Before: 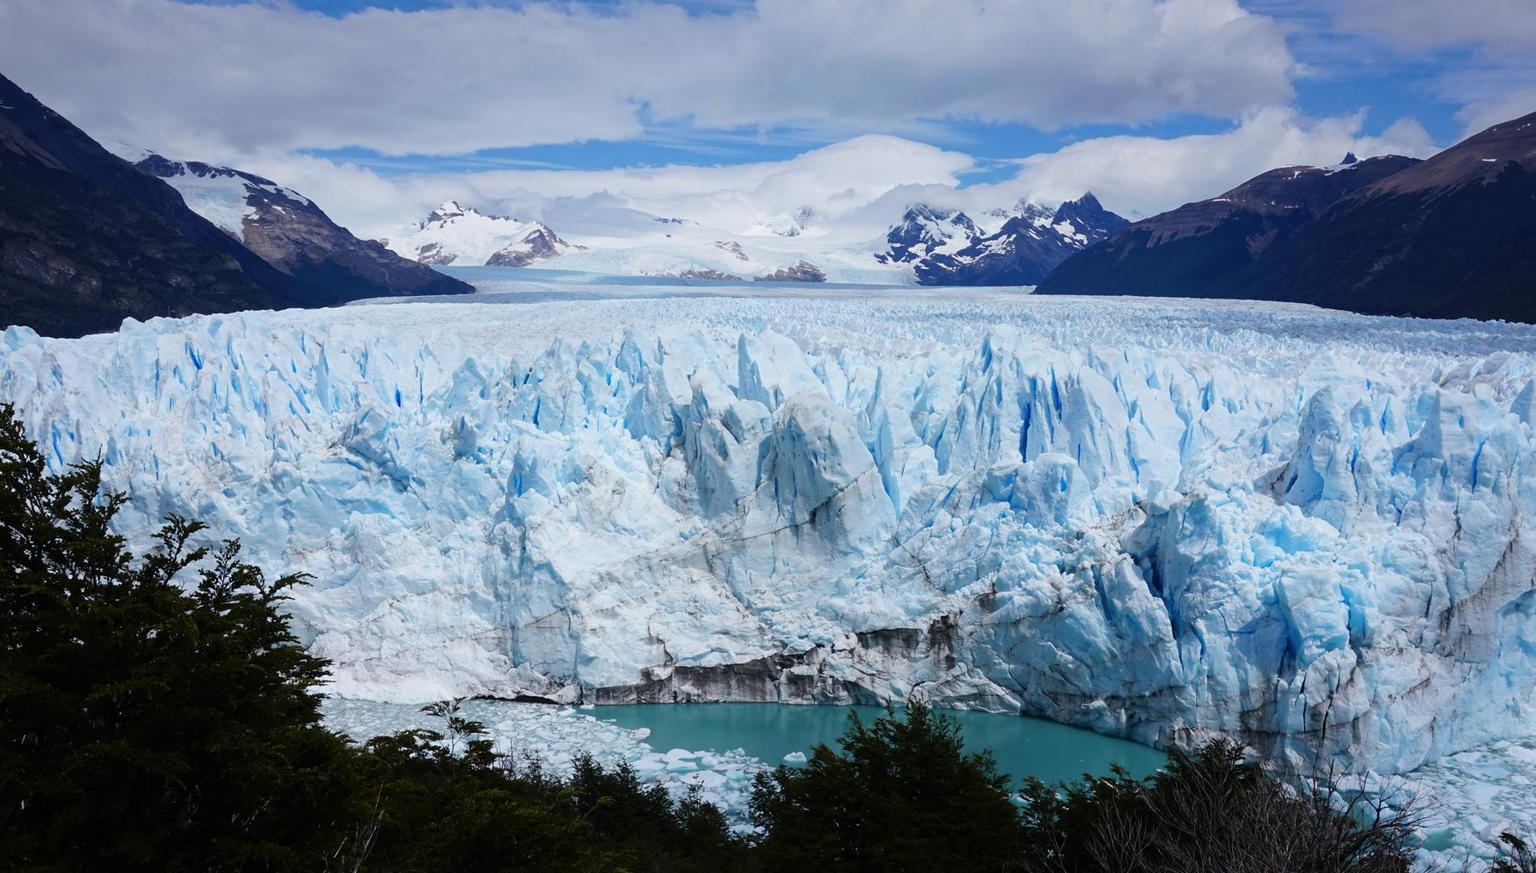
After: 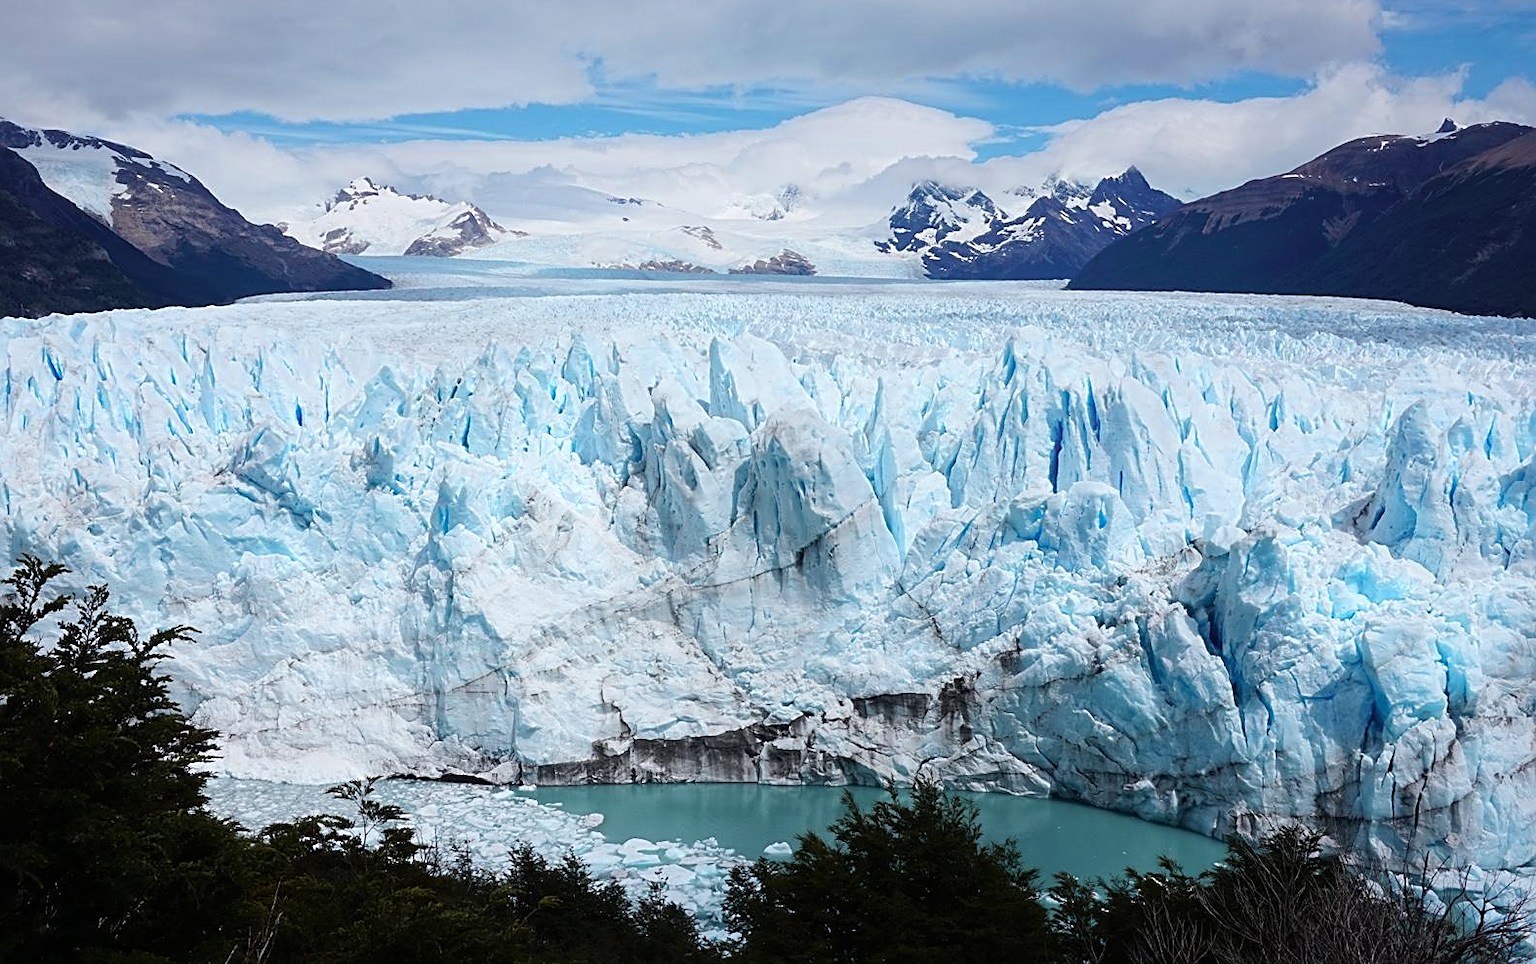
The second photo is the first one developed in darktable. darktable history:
color zones: curves: ch0 [(0.018, 0.548) (0.197, 0.654) (0.425, 0.447) (0.605, 0.658) (0.732, 0.579)]; ch1 [(0.105, 0.531) (0.224, 0.531) (0.386, 0.39) (0.618, 0.456) (0.732, 0.456) (0.956, 0.421)]; ch2 [(0.039, 0.583) (0.215, 0.465) (0.399, 0.544) (0.465, 0.548) (0.614, 0.447) (0.724, 0.43) (0.882, 0.623) (0.956, 0.632)]
crop: left 9.807%, top 6.259%, right 7.334%, bottom 2.177%
sharpen: on, module defaults
